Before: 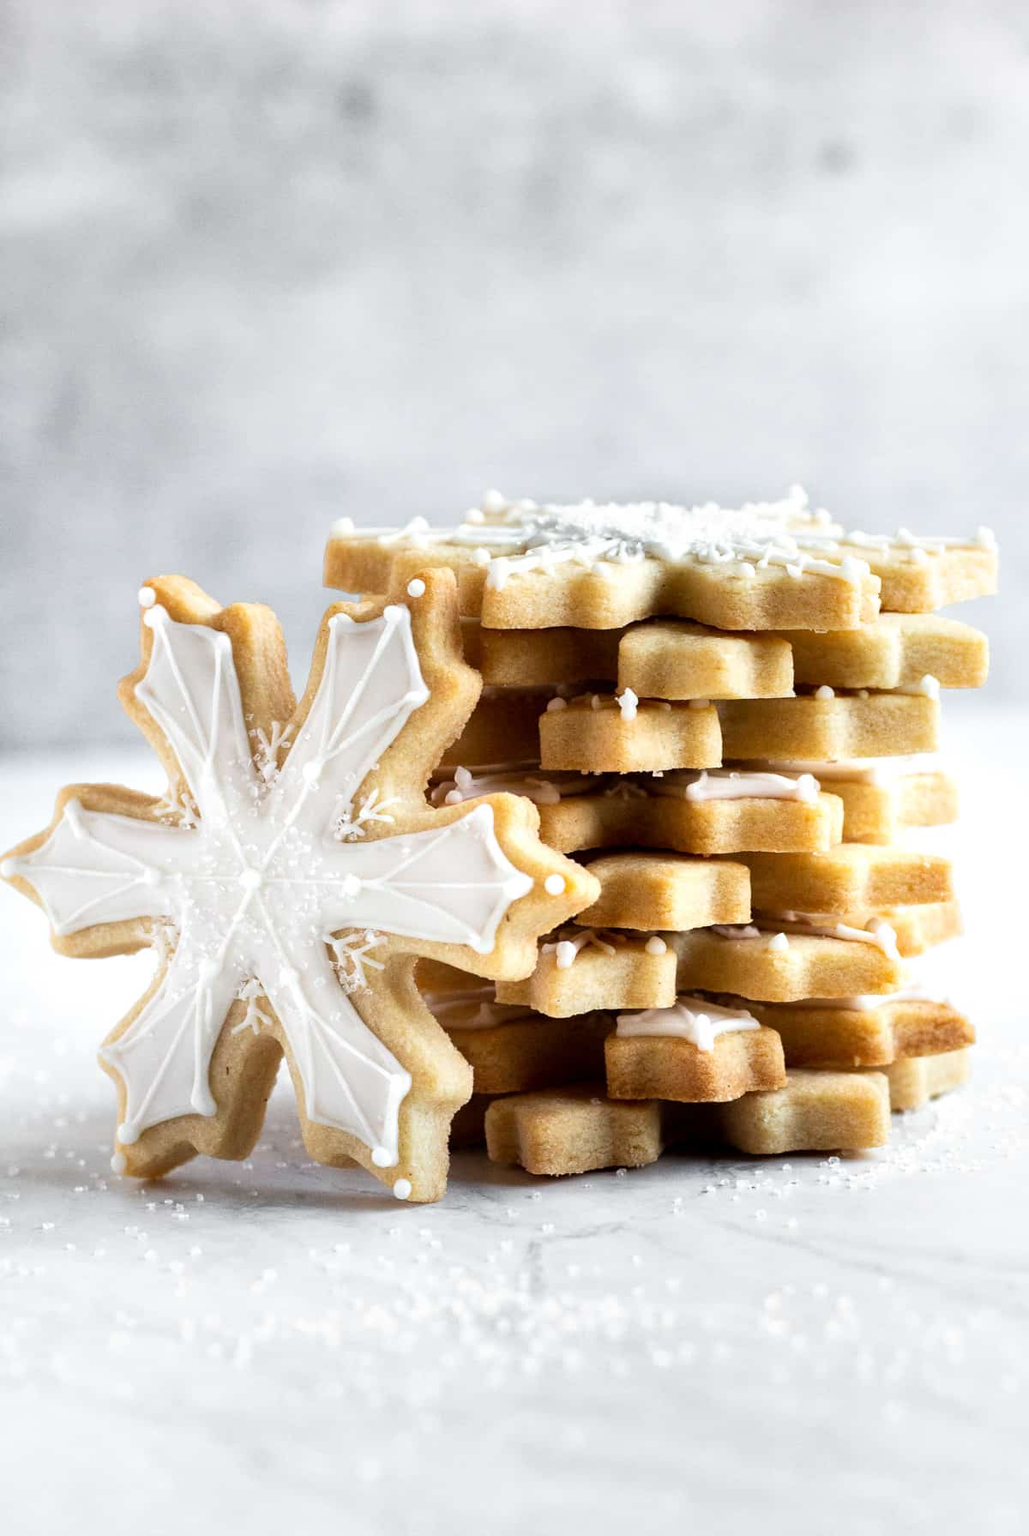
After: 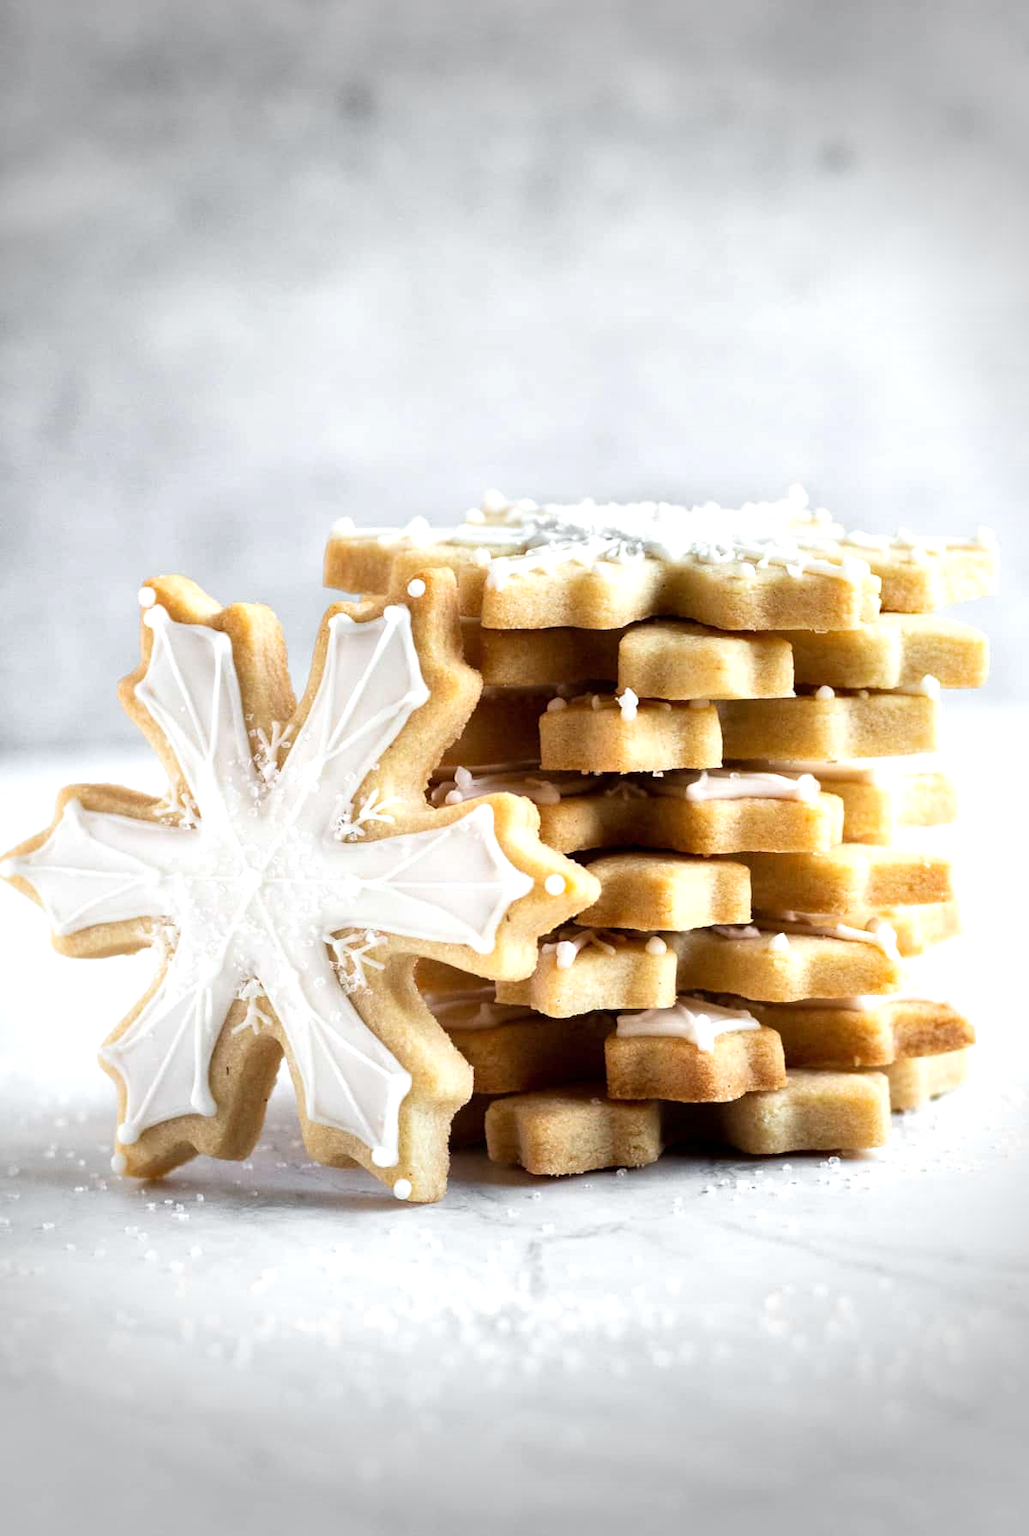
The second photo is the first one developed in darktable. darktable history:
vignetting: fall-off start 68.54%, fall-off radius 29.56%, width/height ratio 0.99, shape 0.849
exposure: exposure 0.213 EV, compensate highlight preservation false
